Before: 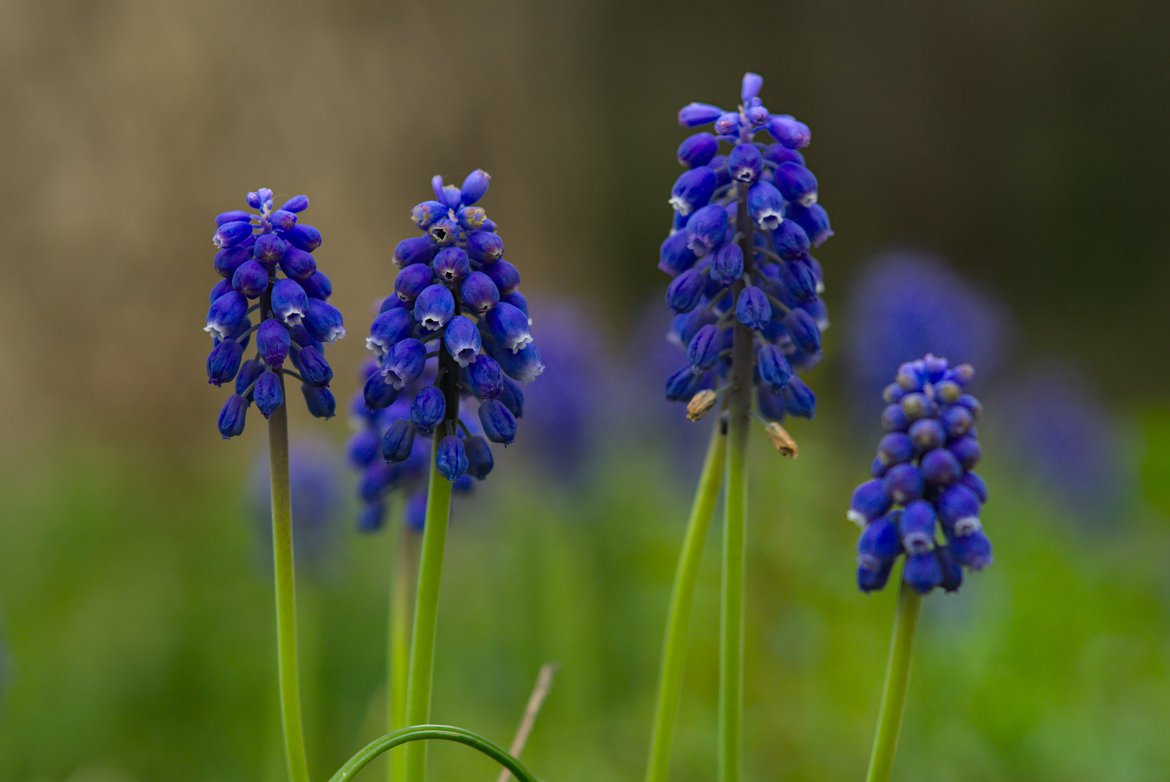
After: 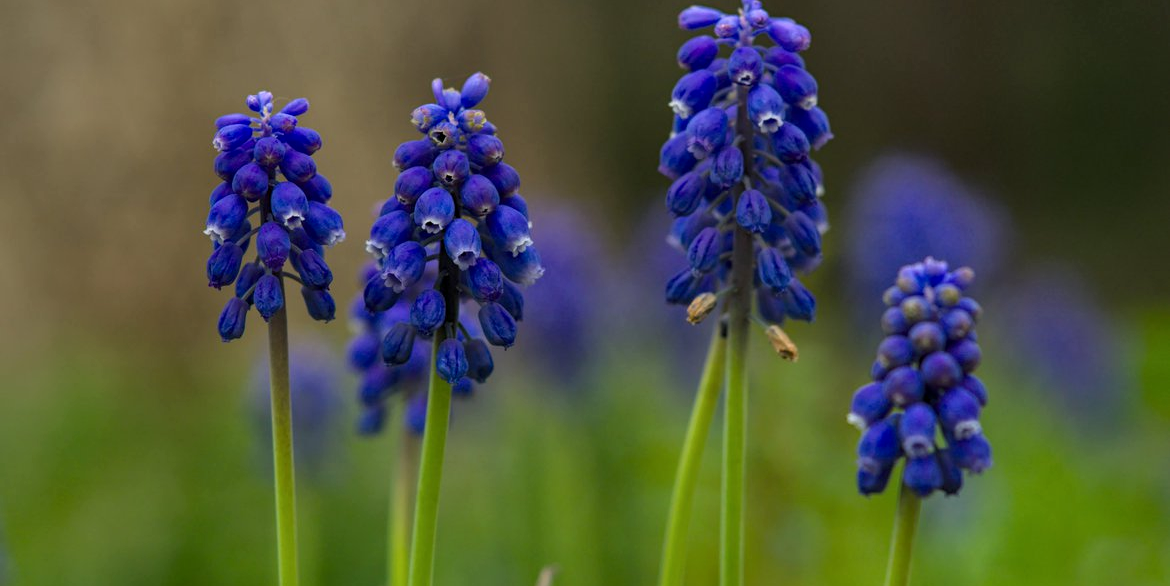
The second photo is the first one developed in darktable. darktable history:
crop and rotate: top 12.5%, bottom 12.5%
local contrast: highlights 100%, shadows 100%, detail 120%, midtone range 0.2
contrast equalizer: y [[0.5 ×6], [0.5 ×6], [0.5, 0.5, 0.501, 0.545, 0.707, 0.863], [0 ×6], [0 ×6]]
